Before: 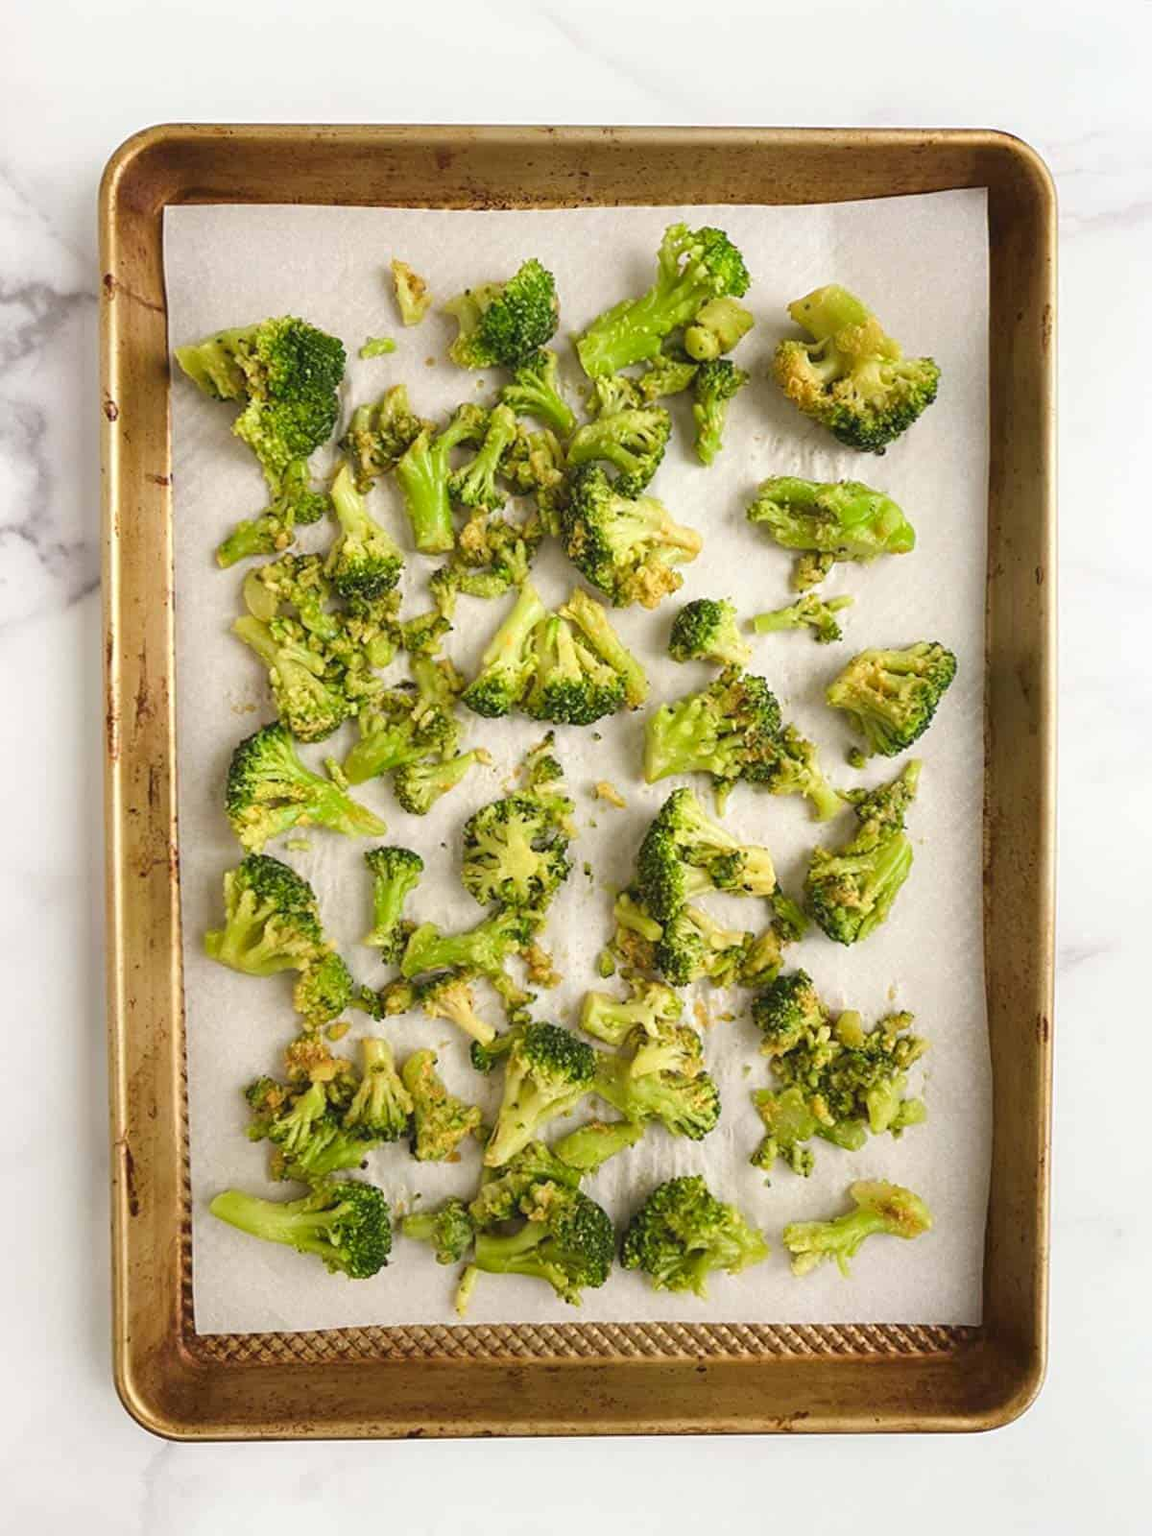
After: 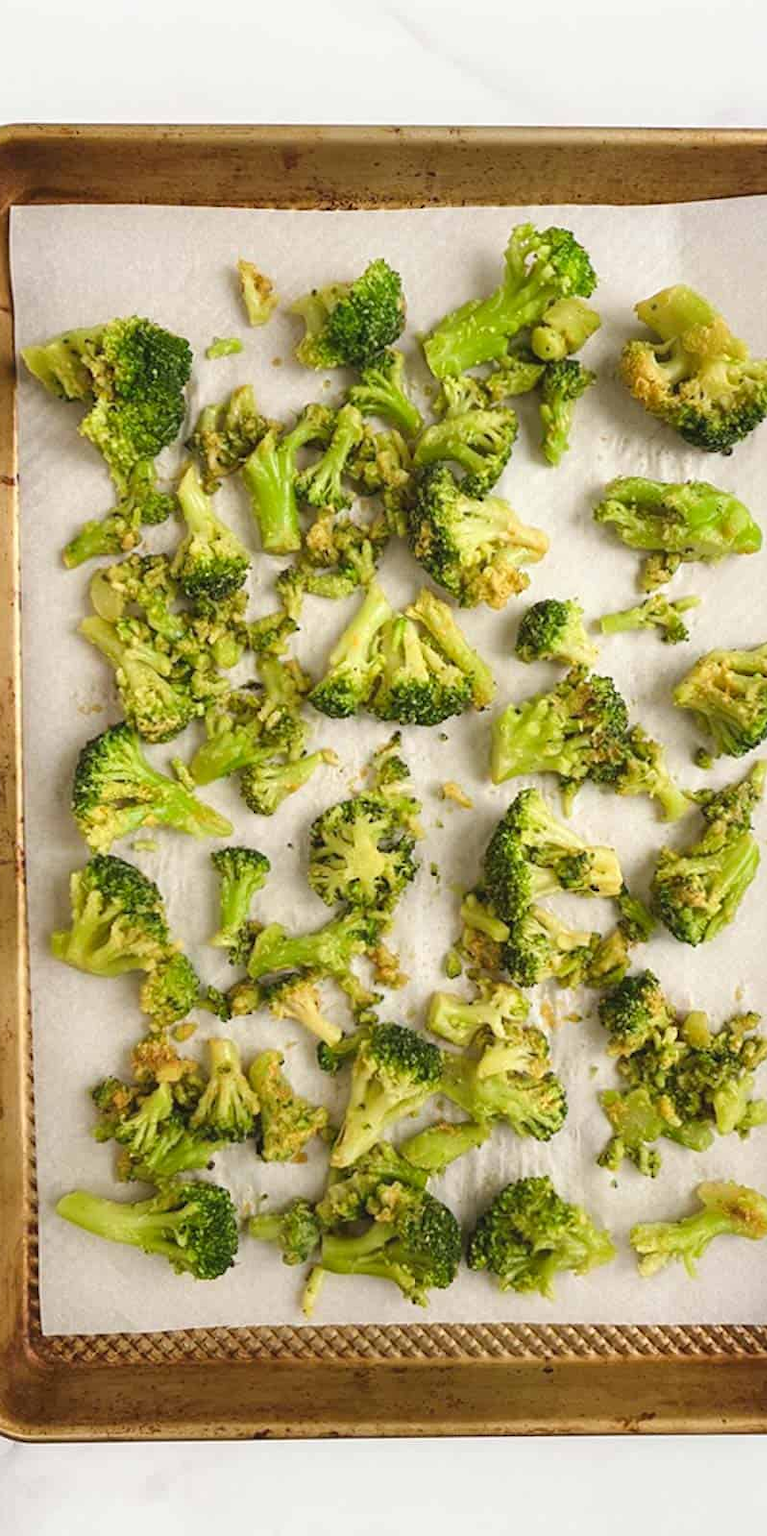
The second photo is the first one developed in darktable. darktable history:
crop and rotate: left 13.363%, right 20.049%
